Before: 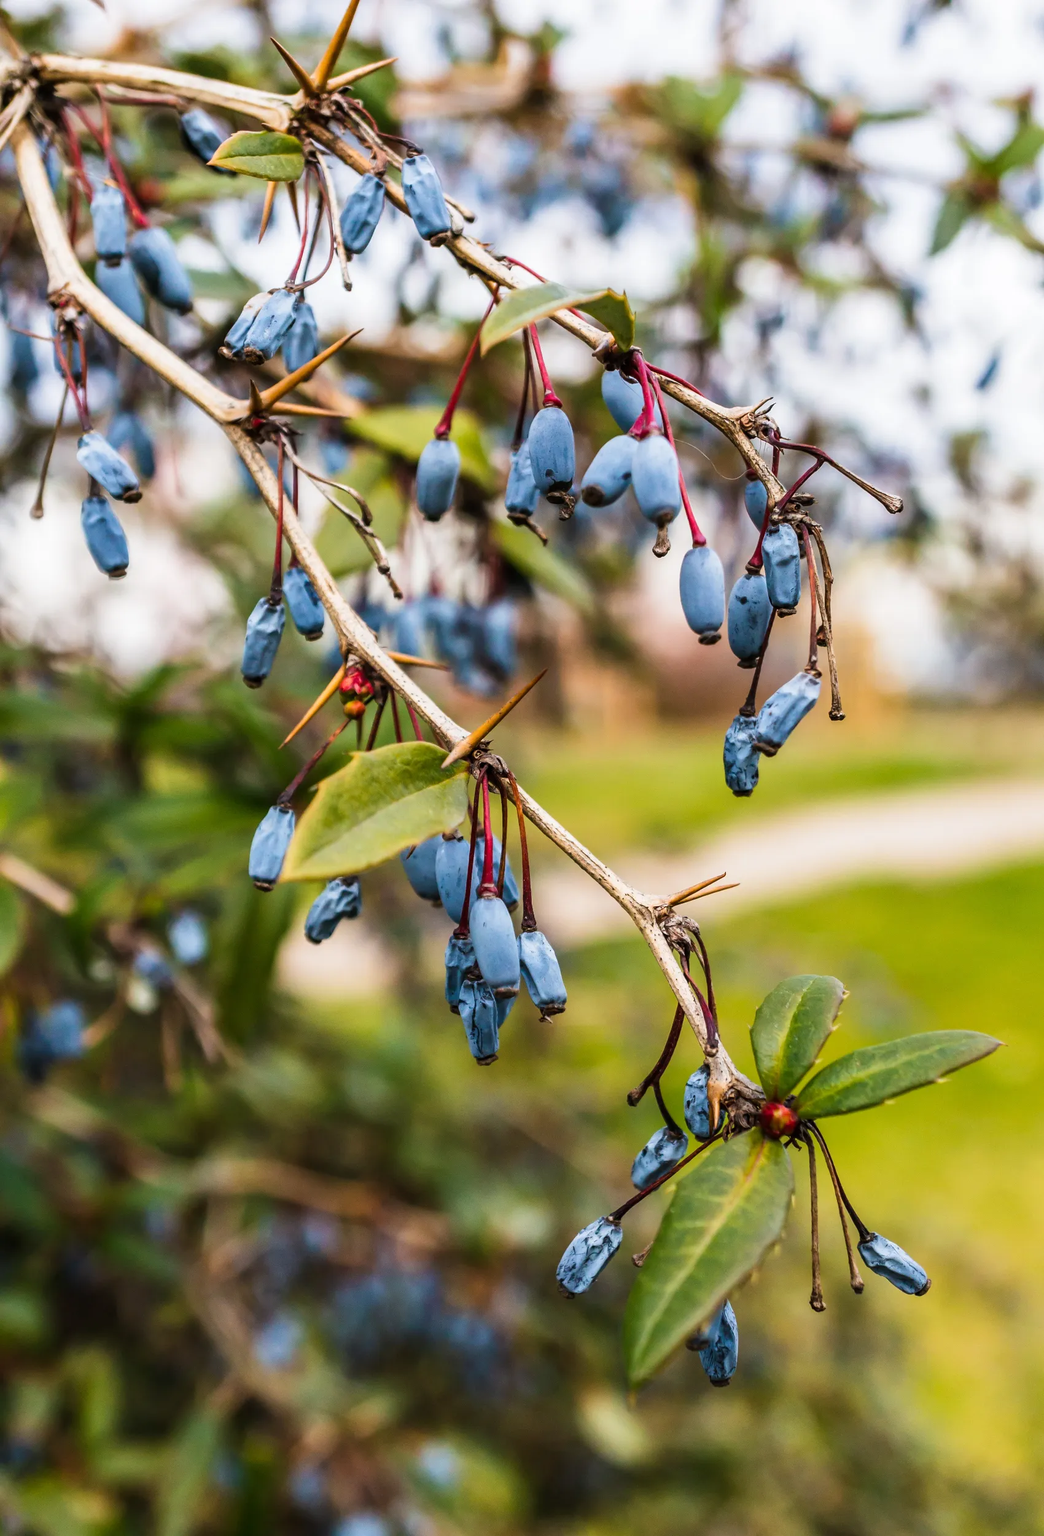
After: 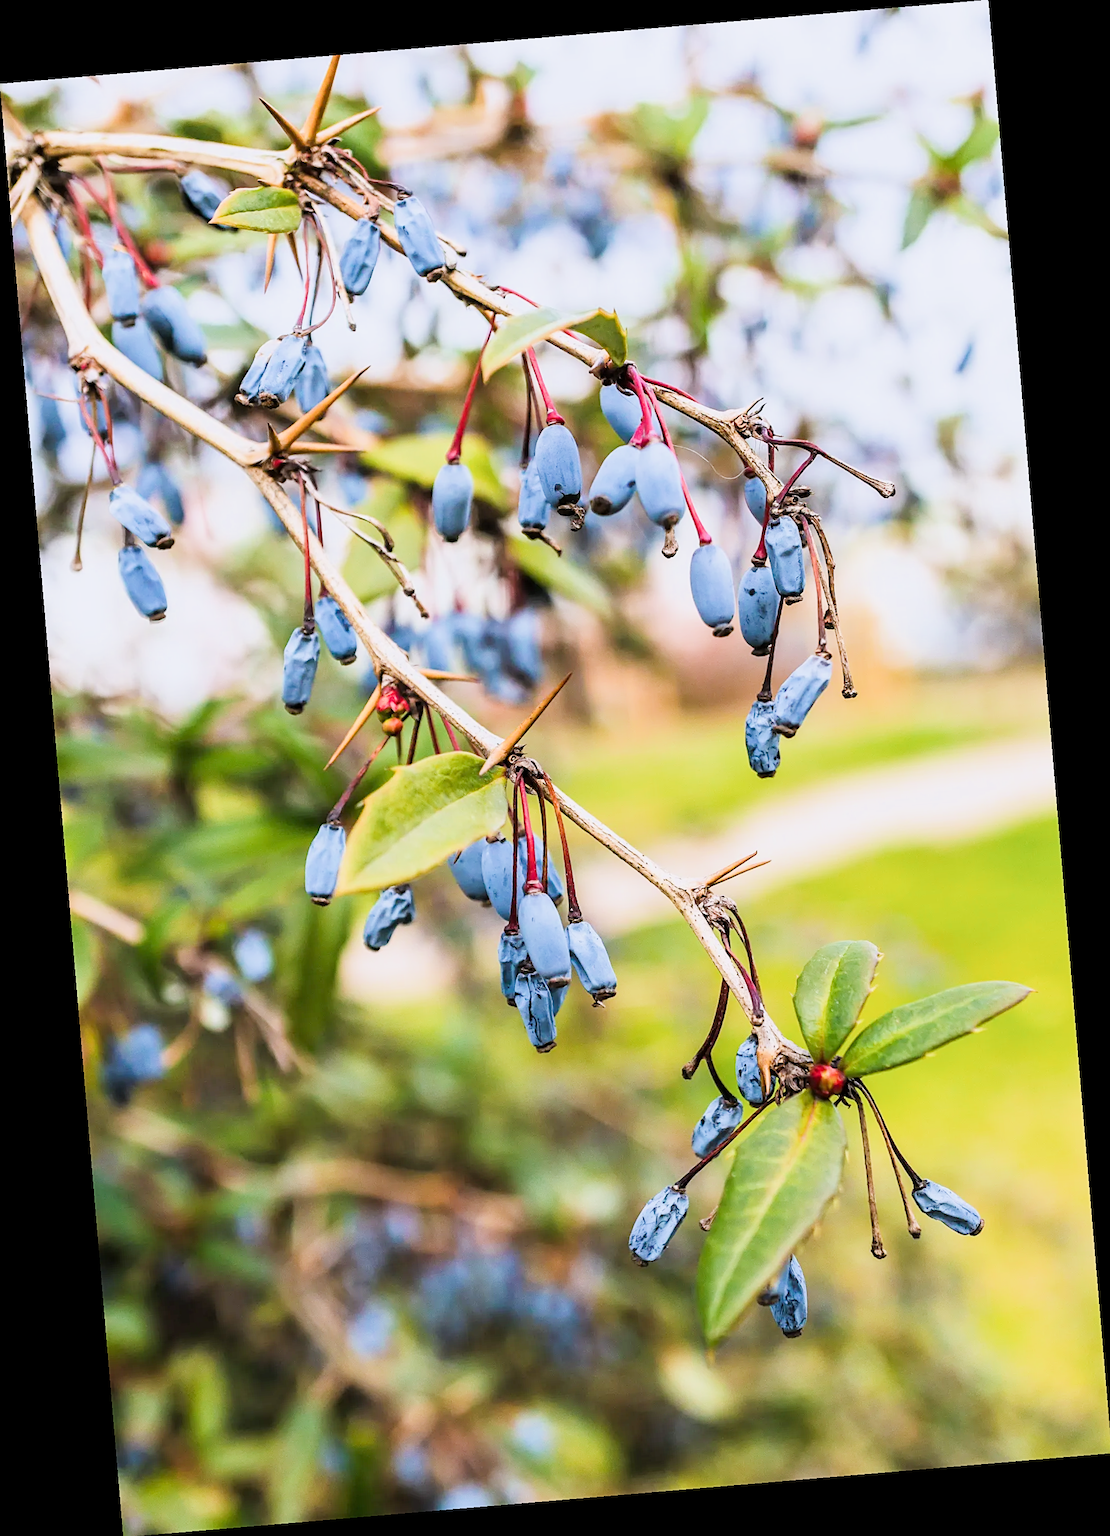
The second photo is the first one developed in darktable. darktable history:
exposure: black level correction 0, exposure 1.45 EV, compensate exposure bias true, compensate highlight preservation false
filmic rgb: black relative exposure -16 EV, white relative exposure 6.92 EV, hardness 4.7
white balance: red 0.984, blue 1.059
sharpen: on, module defaults
rotate and perspective: rotation -4.86°, automatic cropping off
